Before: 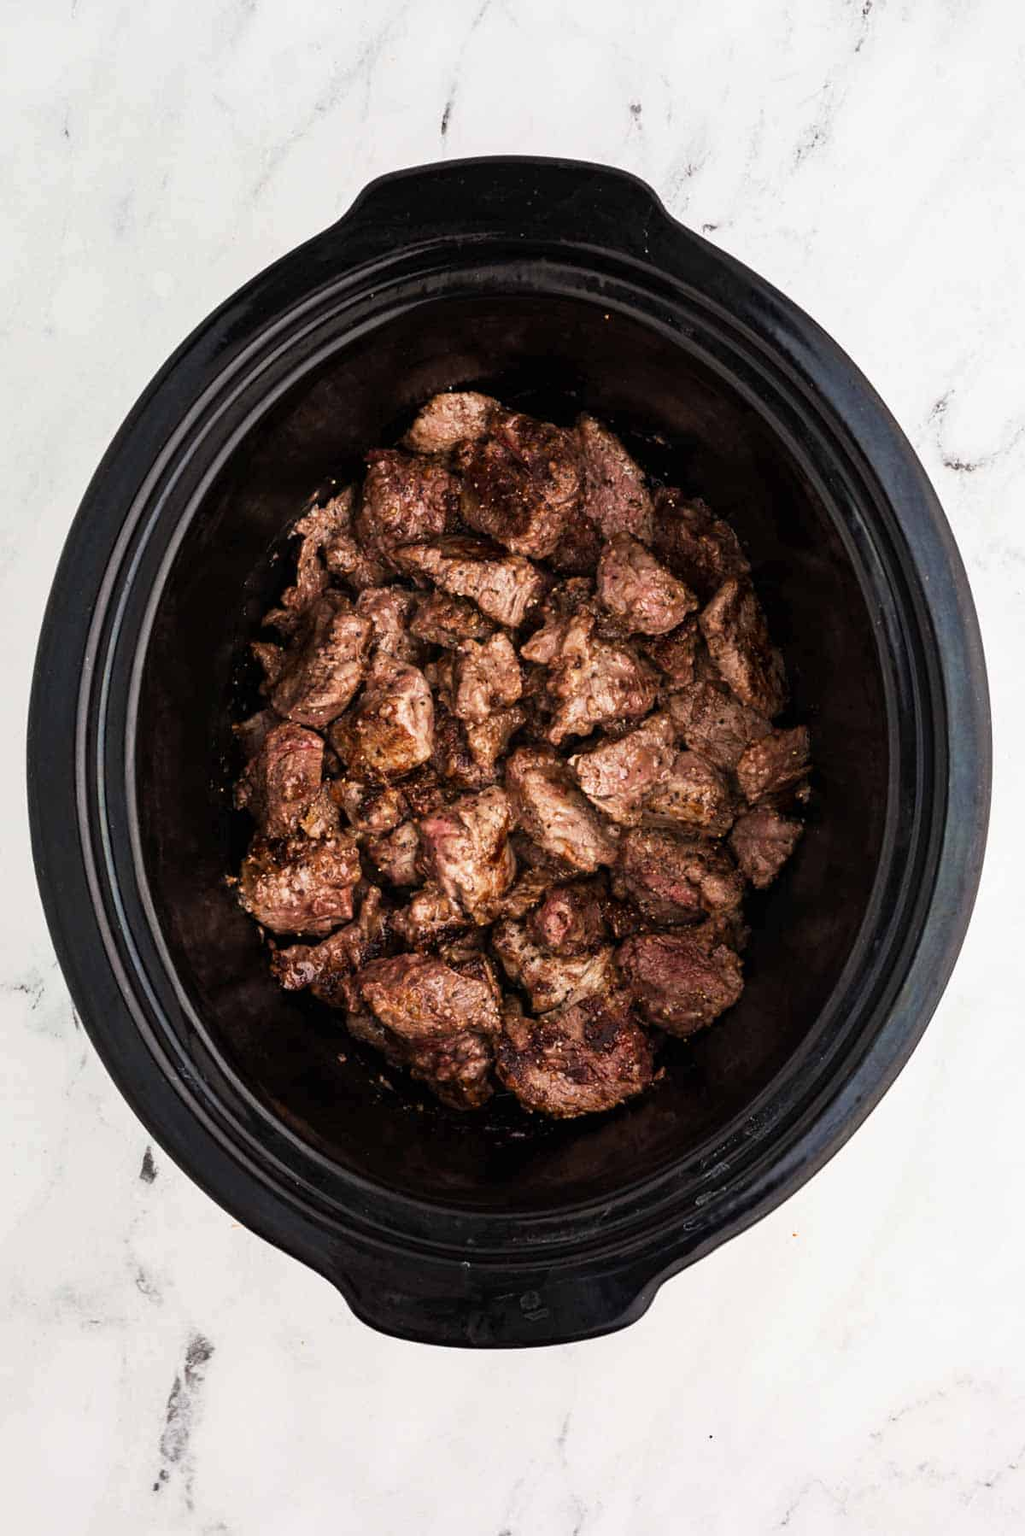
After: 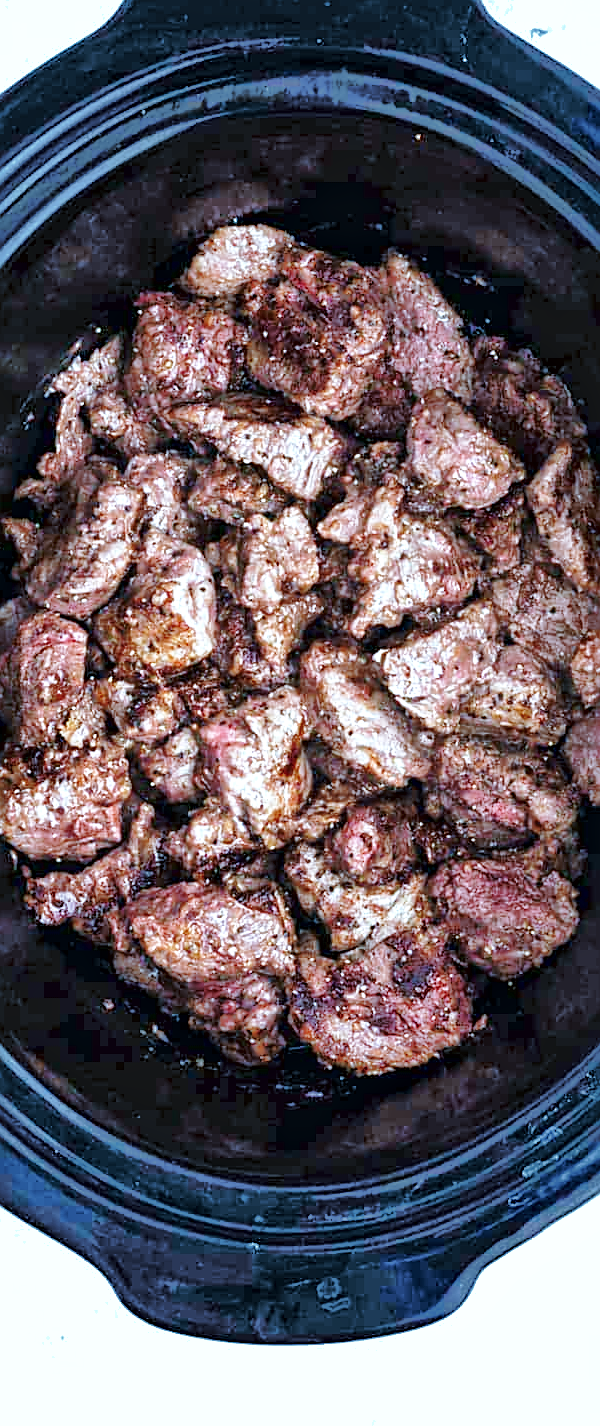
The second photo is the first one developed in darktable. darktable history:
base curve: curves: ch0 [(0, 0) (0.028, 0.03) (0.121, 0.232) (0.46, 0.748) (0.859, 0.968) (1, 1)], preserve colors none
shadows and highlights: shadows 58.19, highlights -59.79
exposure: black level correction 0, exposure 0.5 EV, compensate highlight preservation false
local contrast: mode bilateral grid, contrast 19, coarseness 21, detail 150%, midtone range 0.2
crop and rotate: angle 0.016°, left 24.377%, top 13.053%, right 25.578%, bottom 7.602%
sharpen: on, module defaults
color calibration: illuminant custom, x 0.434, y 0.395, temperature 3109.69 K
